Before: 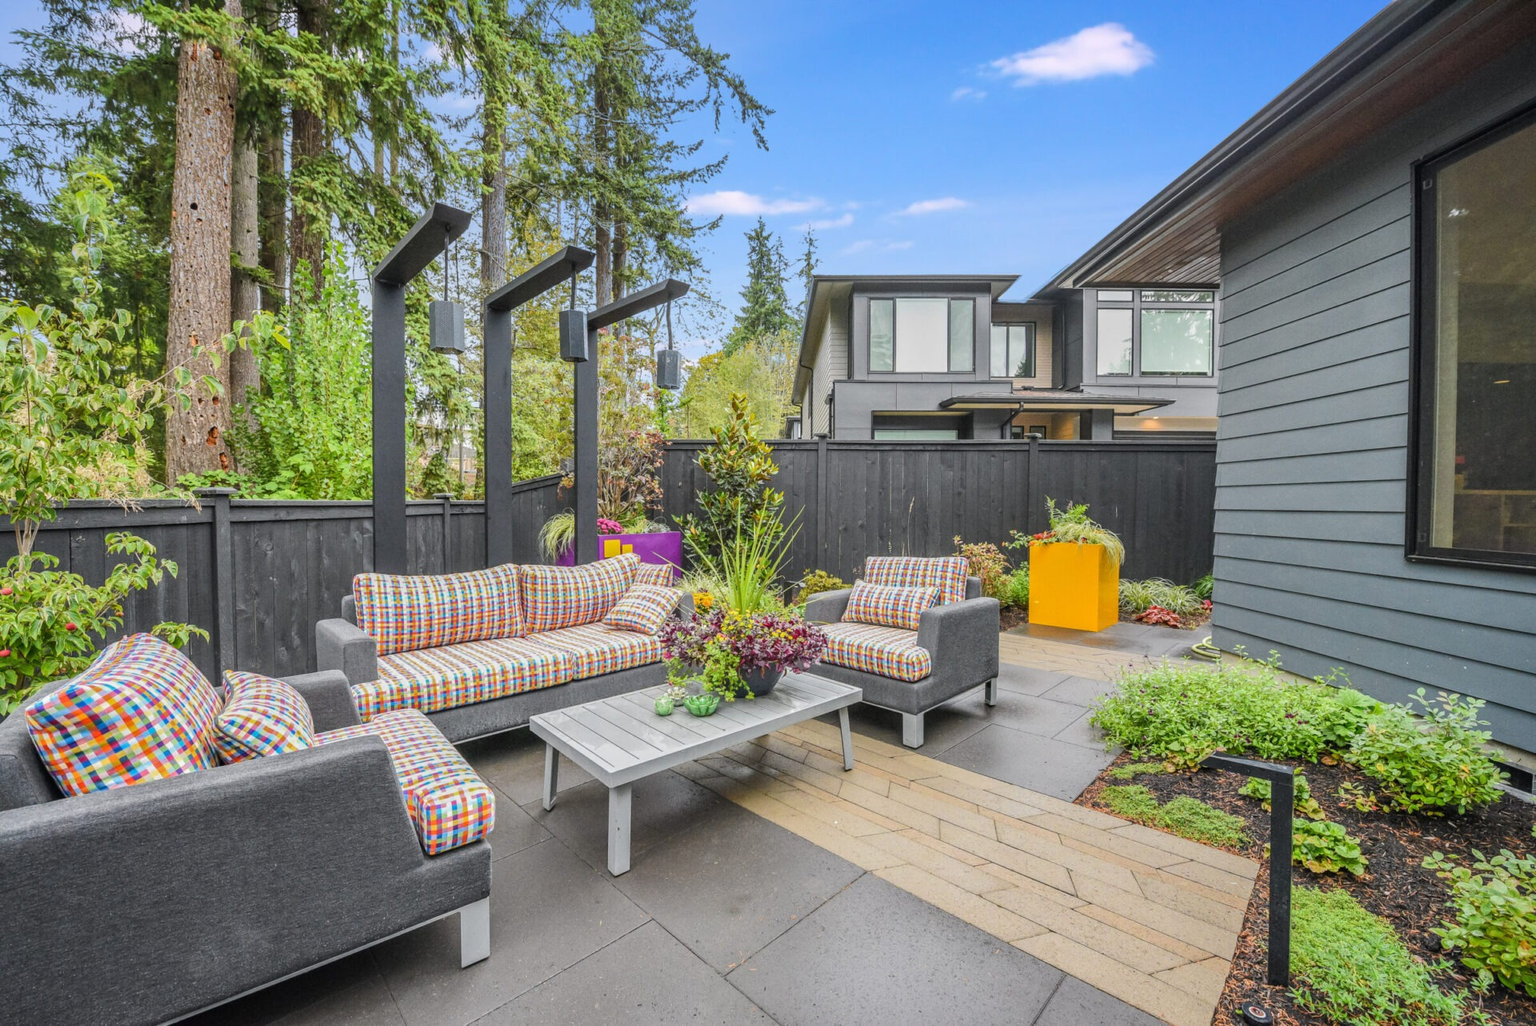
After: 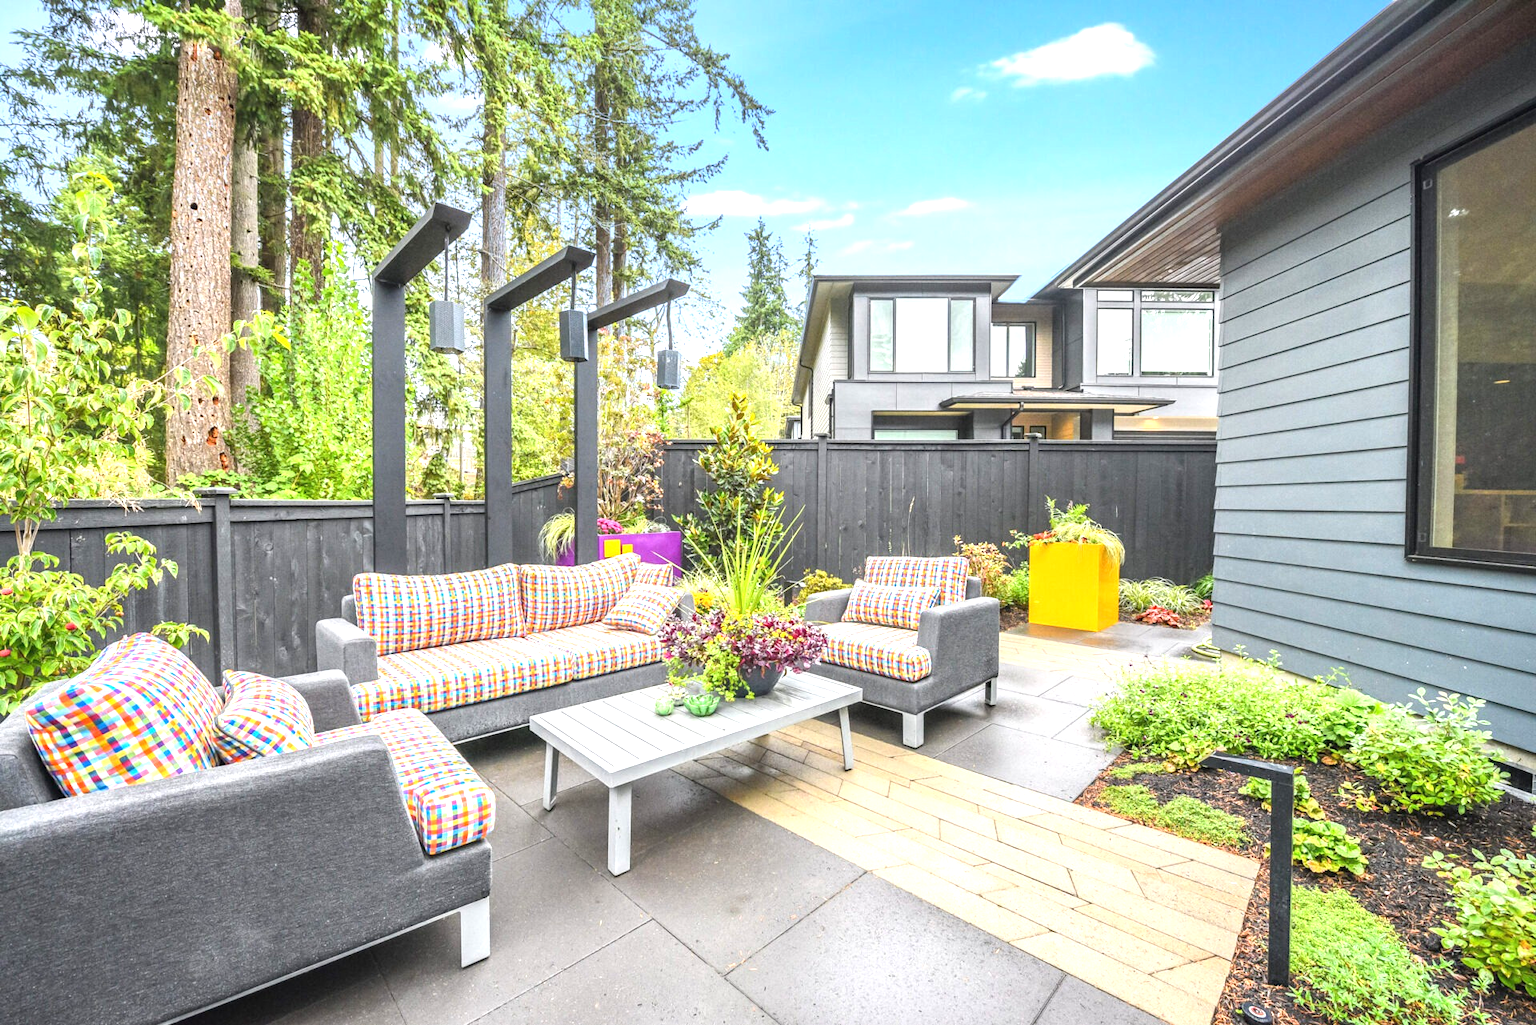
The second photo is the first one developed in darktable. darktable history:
exposure: black level correction 0, exposure 1.125 EV, compensate highlight preservation false
